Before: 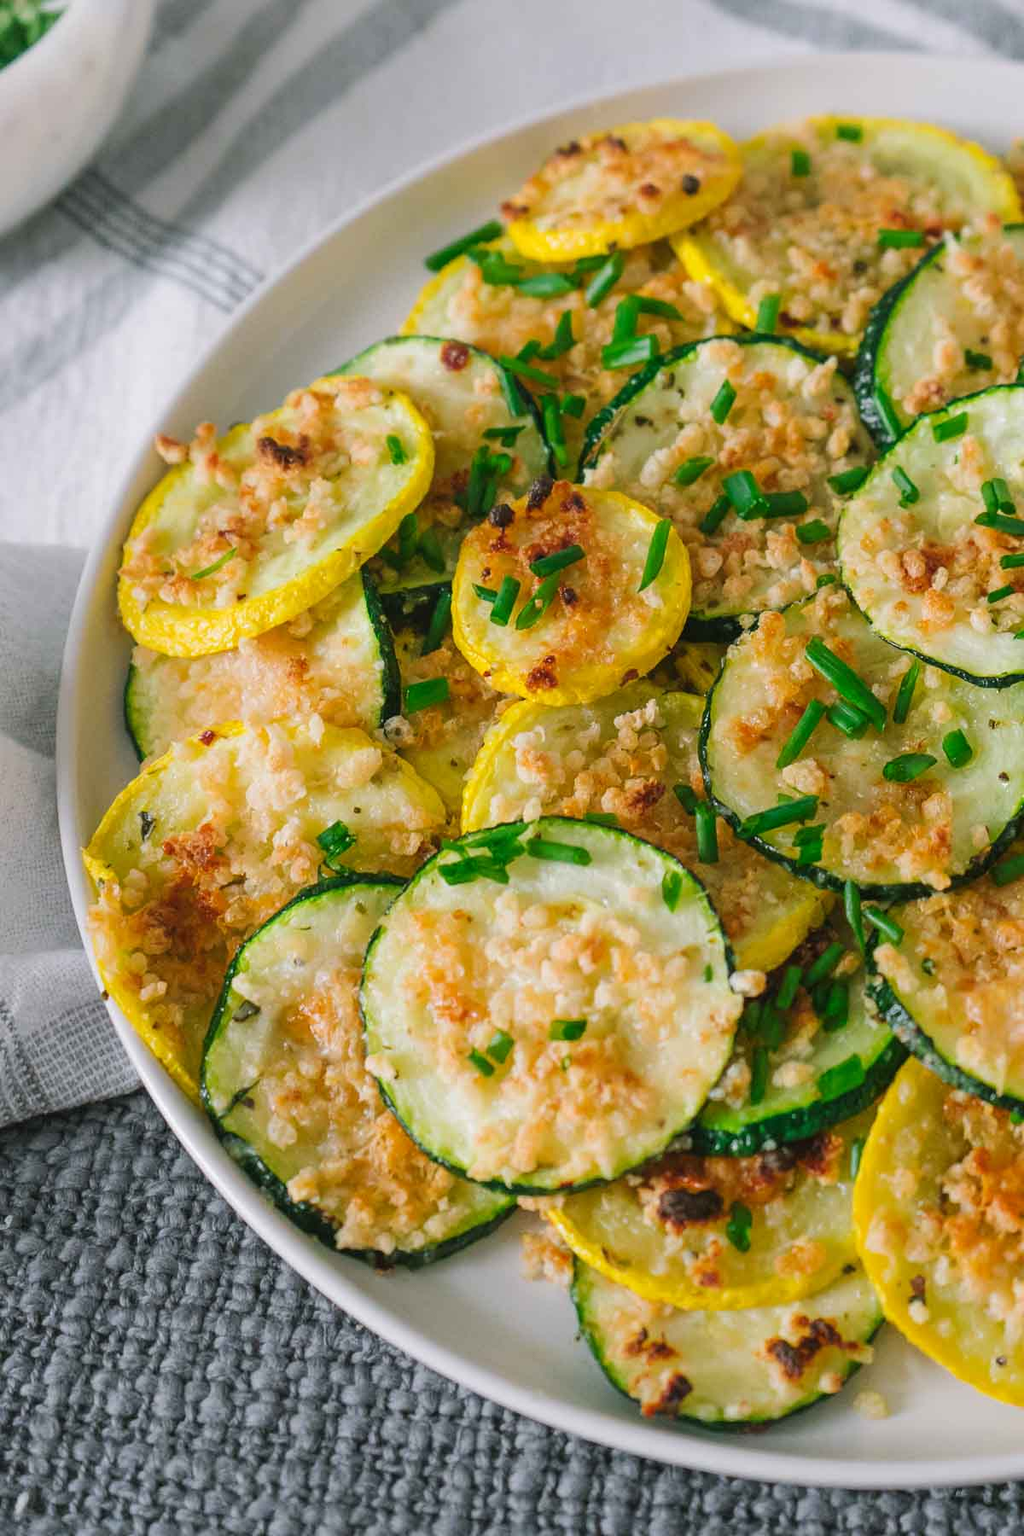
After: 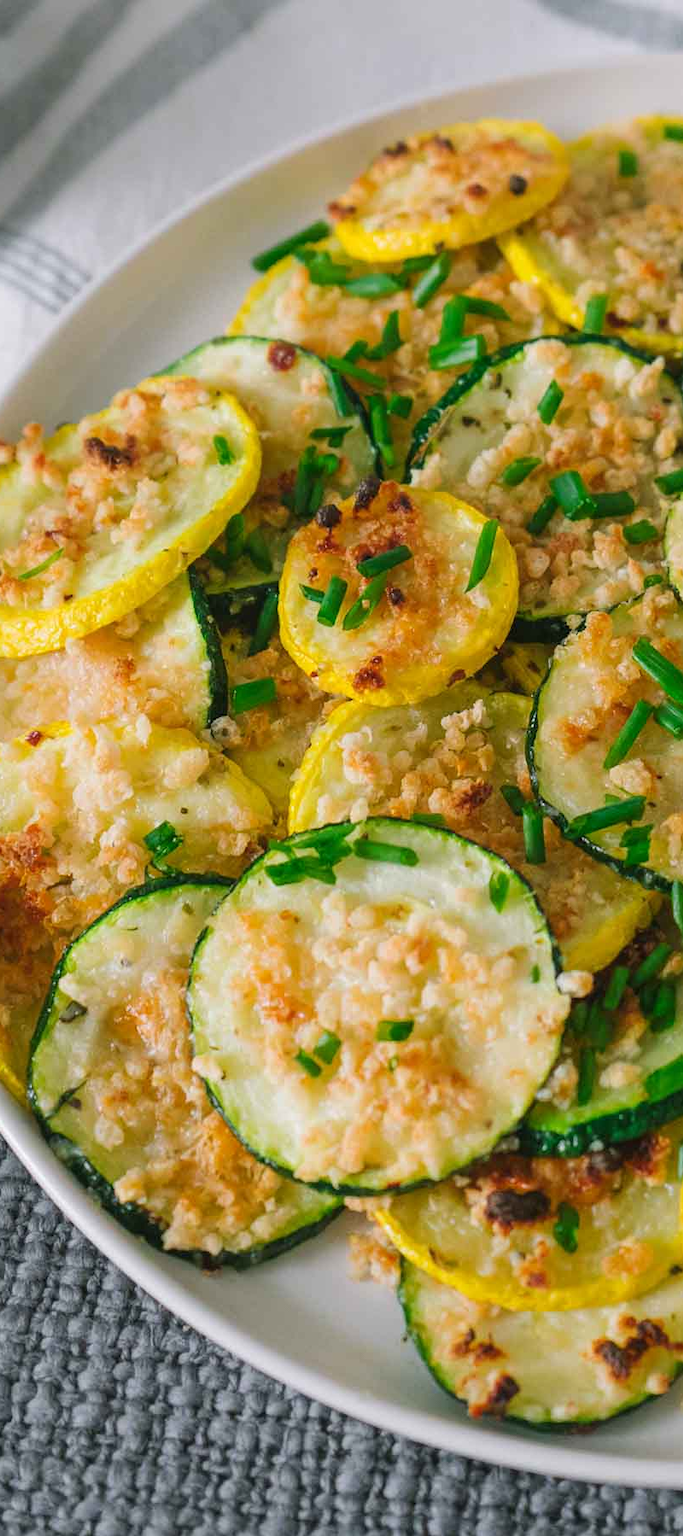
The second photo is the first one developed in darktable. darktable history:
crop: left 16.995%, right 16.197%
